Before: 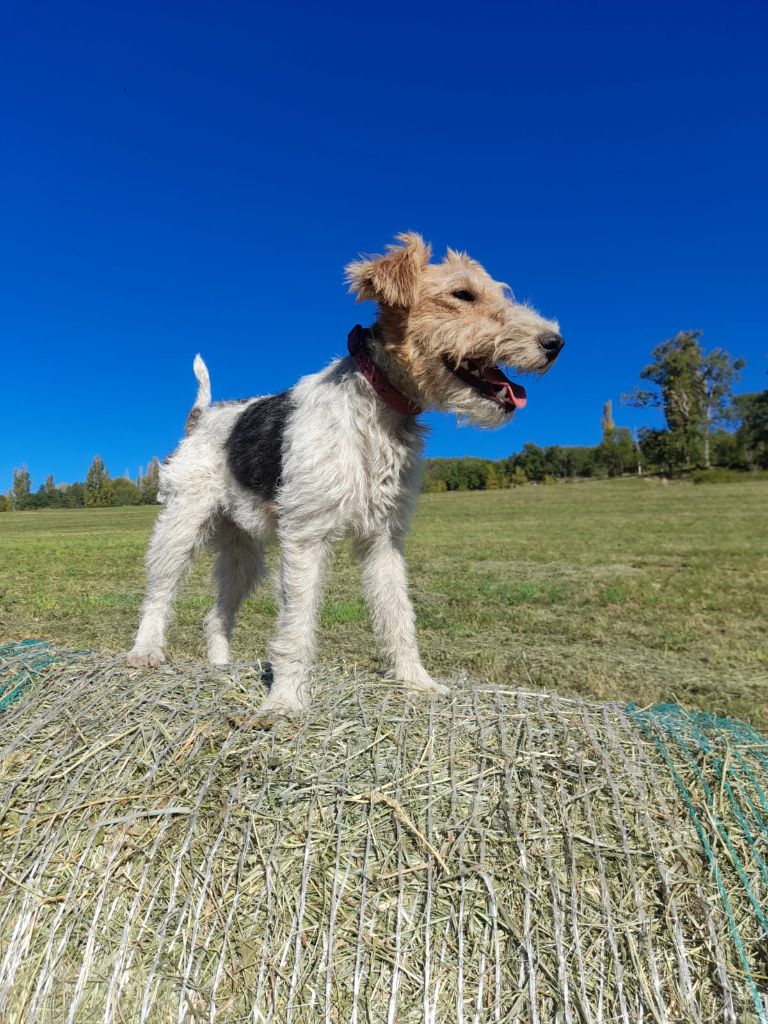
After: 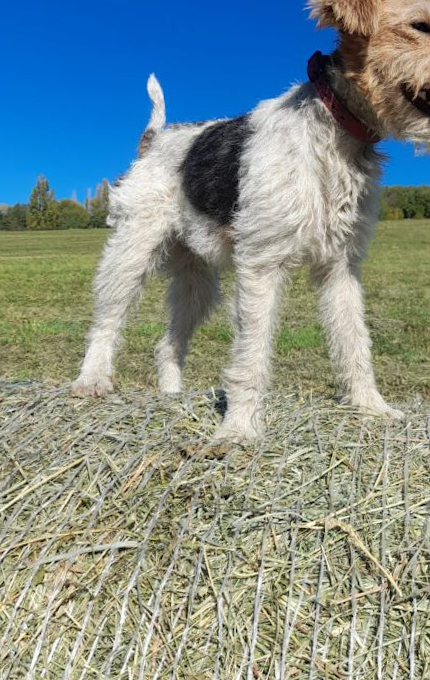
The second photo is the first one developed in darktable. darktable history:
crop: left 8.966%, top 23.852%, right 34.699%, bottom 4.703%
rotate and perspective: rotation 0.679°, lens shift (horizontal) 0.136, crop left 0.009, crop right 0.991, crop top 0.078, crop bottom 0.95
